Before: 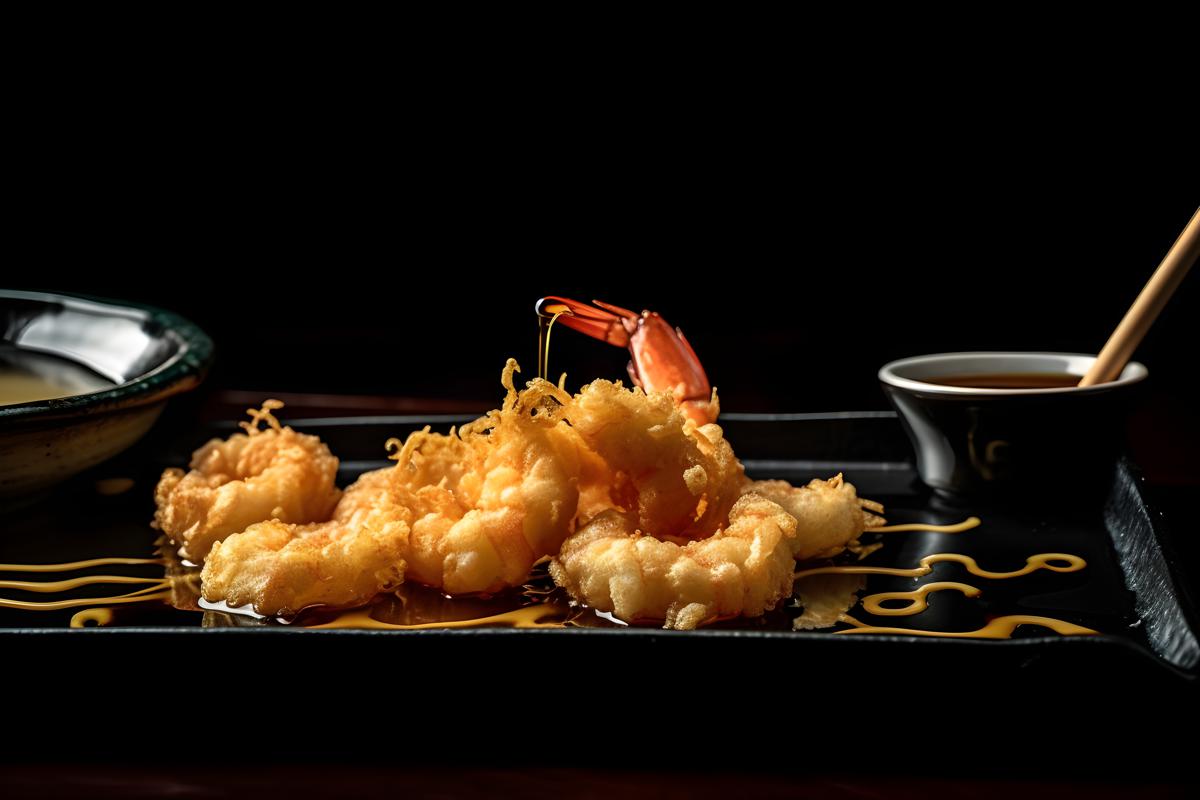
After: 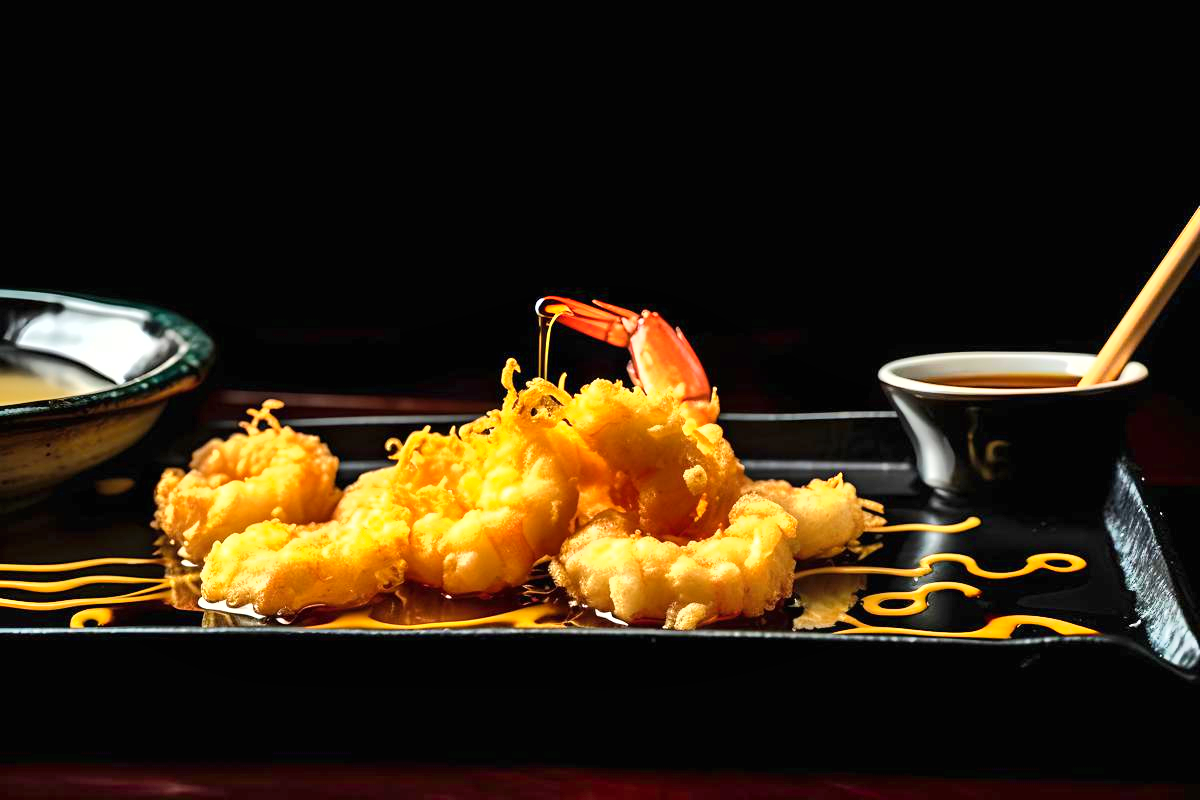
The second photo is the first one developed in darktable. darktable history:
shadows and highlights: highlights color adjustment 0%, low approximation 0.01, soften with gaussian
exposure: black level correction 0, exposure 1.1 EV, compensate exposure bias true, compensate highlight preservation false
color balance rgb: perceptual saturation grading › global saturation 10%, global vibrance 10%
tone equalizer: on, module defaults
